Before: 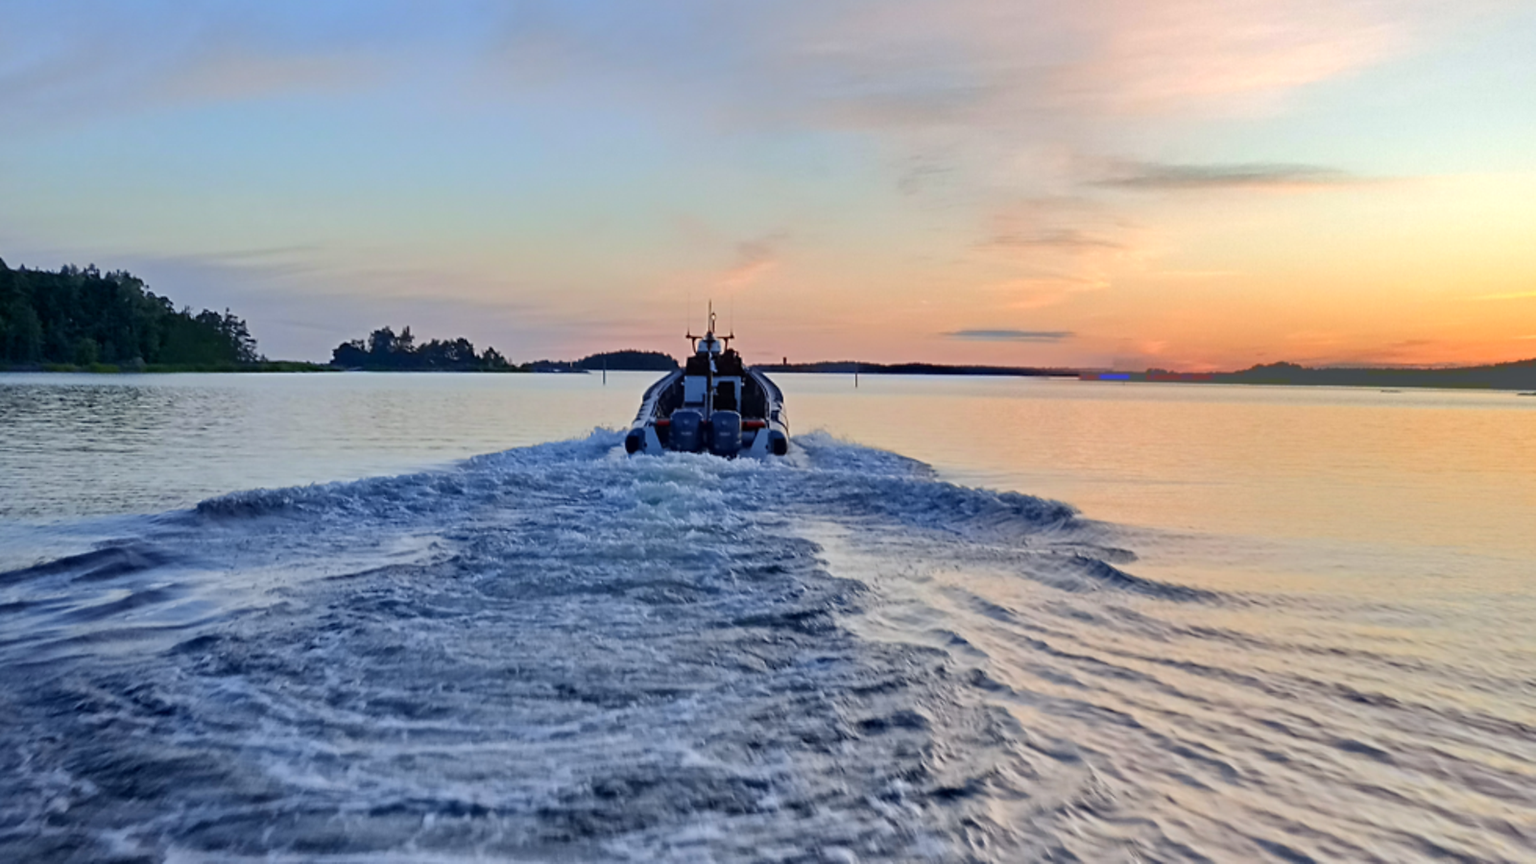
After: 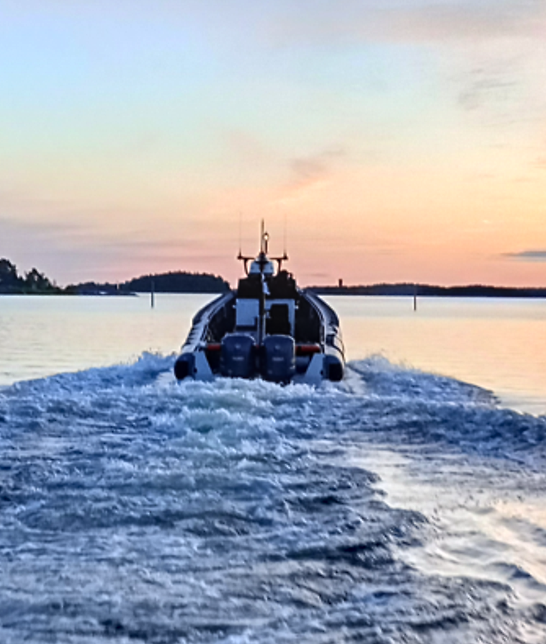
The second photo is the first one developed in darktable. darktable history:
crop and rotate: left 29.832%, top 10.343%, right 36.029%, bottom 18.08%
local contrast: on, module defaults
tone equalizer: -8 EV -0.779 EV, -7 EV -0.735 EV, -6 EV -0.631 EV, -5 EV -0.375 EV, -3 EV 0.376 EV, -2 EV 0.6 EV, -1 EV 0.679 EV, +0 EV 0.772 EV, edges refinement/feathering 500, mask exposure compensation -1.57 EV, preserve details guided filter
